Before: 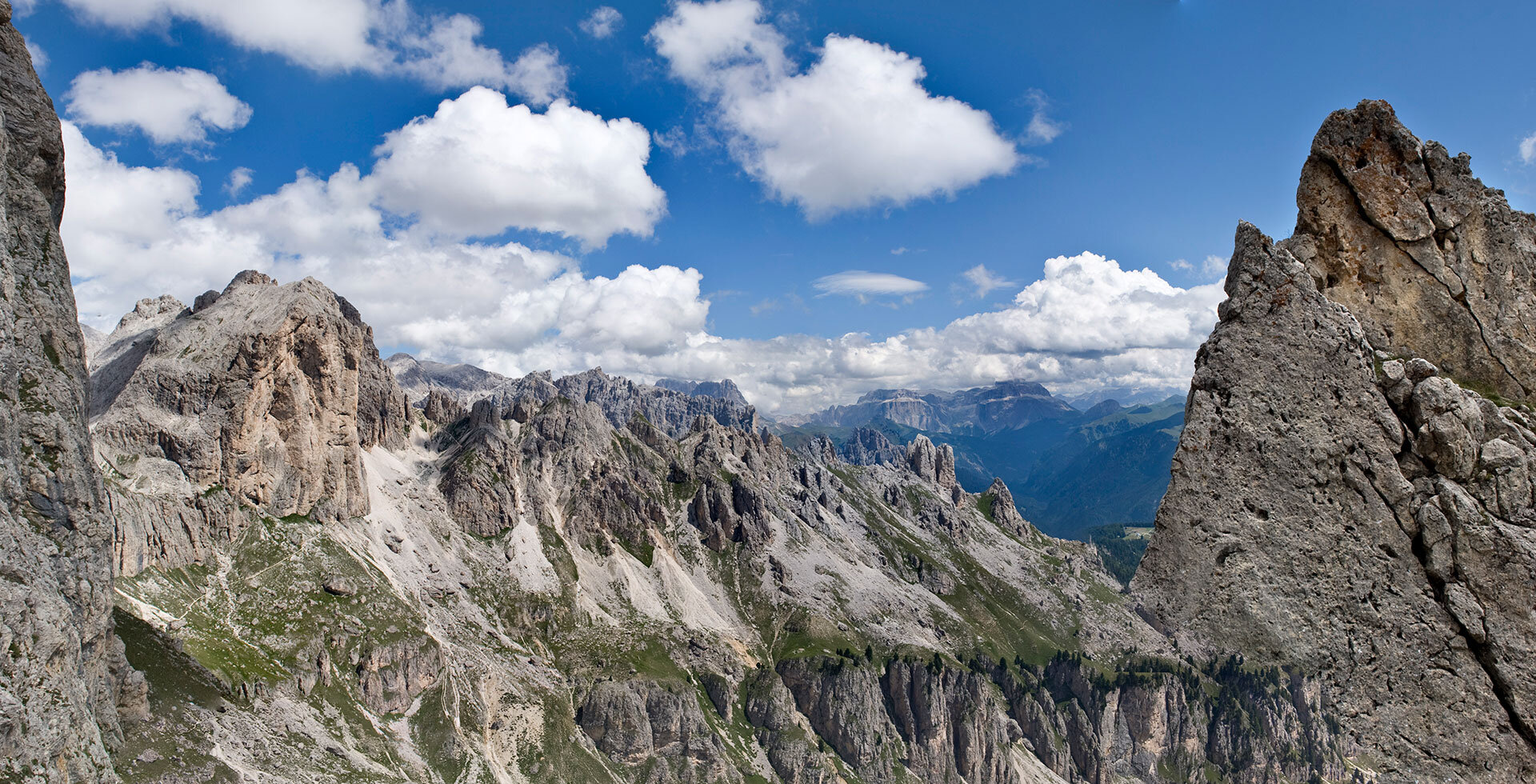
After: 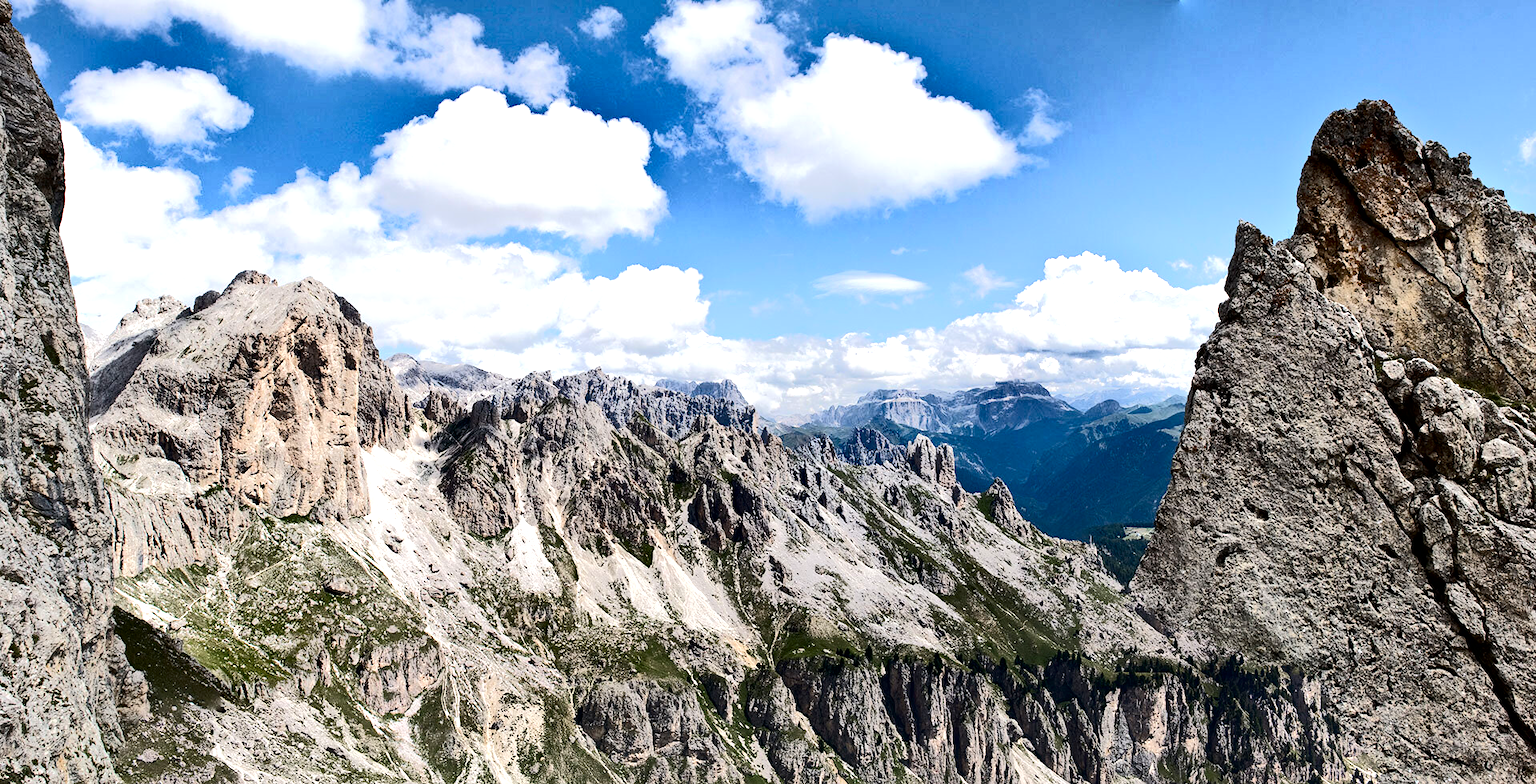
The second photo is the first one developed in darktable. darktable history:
tone equalizer: -8 EV -0.75 EV, -7 EV -0.671 EV, -6 EV -0.638 EV, -5 EV -0.363 EV, -3 EV 0.394 EV, -2 EV 0.6 EV, -1 EV 0.698 EV, +0 EV 0.766 EV
tone curve: curves: ch0 [(0, 0) (0.003, 0.002) (0.011, 0.002) (0.025, 0.002) (0.044, 0.007) (0.069, 0.014) (0.1, 0.026) (0.136, 0.04) (0.177, 0.061) (0.224, 0.1) (0.277, 0.151) (0.335, 0.198) (0.399, 0.272) (0.468, 0.387) (0.543, 0.553) (0.623, 0.716) (0.709, 0.8) (0.801, 0.855) (0.898, 0.897) (1, 1)], color space Lab, independent channels, preserve colors none
